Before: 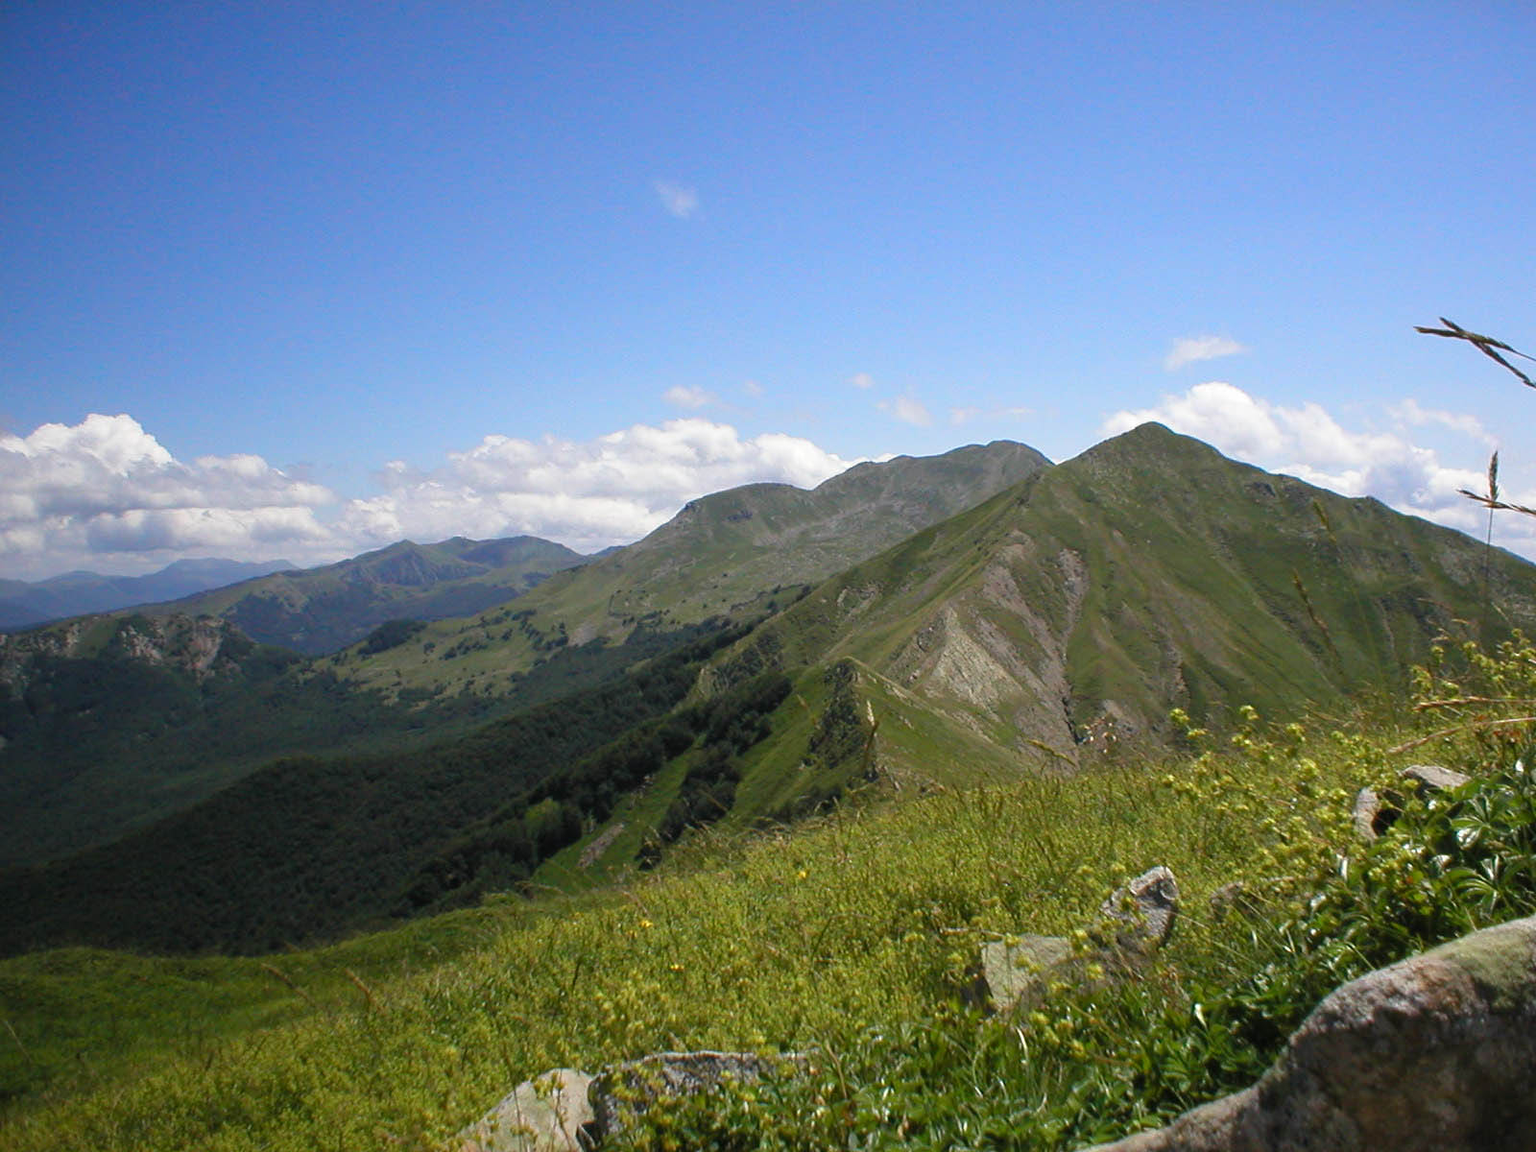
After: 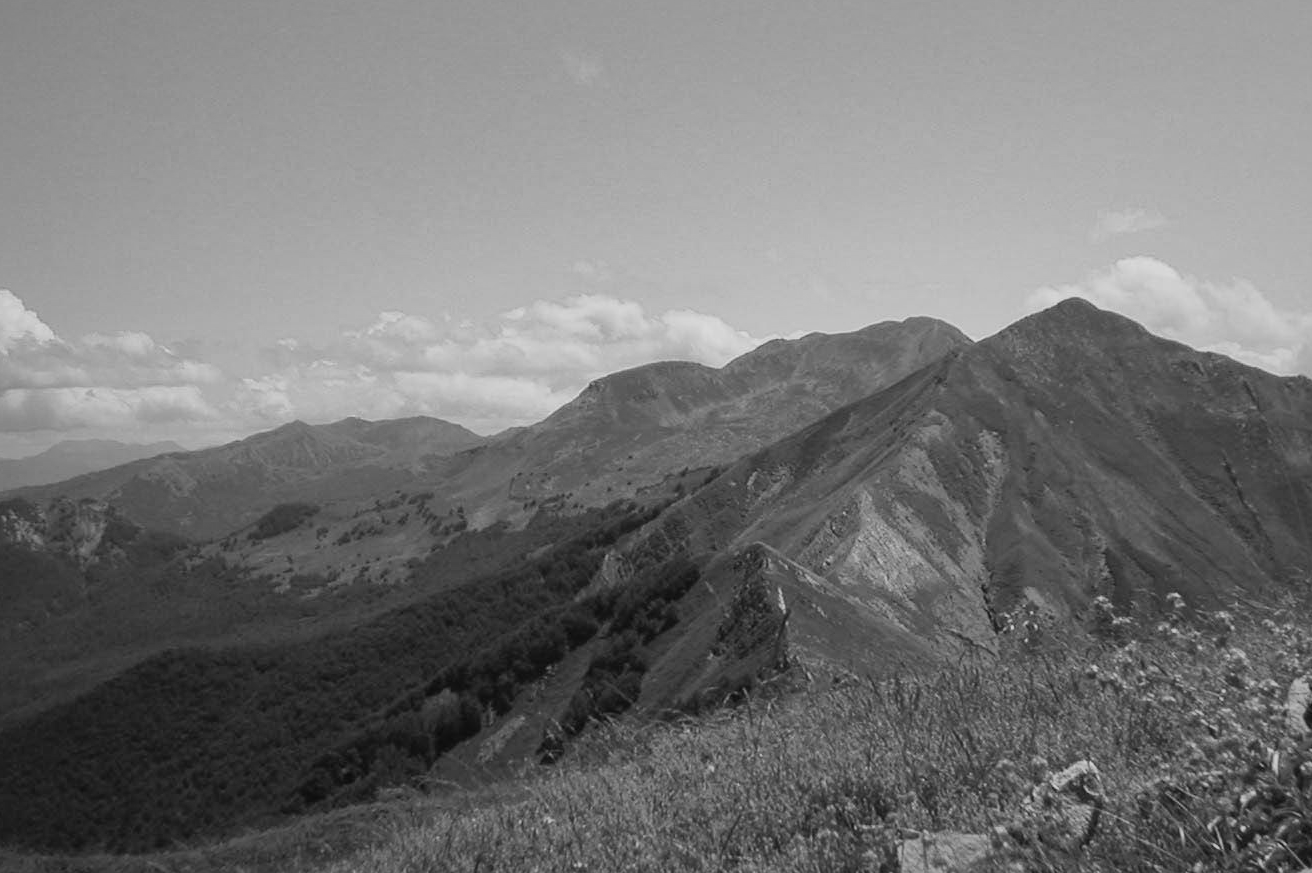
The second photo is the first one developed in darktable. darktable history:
shadows and highlights: shadows 40, highlights -60
contrast brightness saturation: contrast 0.2, brightness 0.16, saturation 0.22
exposure: exposure -0.462 EV, compensate highlight preservation false
tone equalizer: on, module defaults
crop: left 7.856%, top 11.836%, right 10.12%, bottom 15.387%
local contrast: detail 110%
color calibration: output gray [0.23, 0.37, 0.4, 0], gray › normalize channels true, illuminant same as pipeline (D50), adaptation XYZ, x 0.346, y 0.359, gamut compression 0
rotate and perspective: automatic cropping original format, crop left 0, crop top 0
